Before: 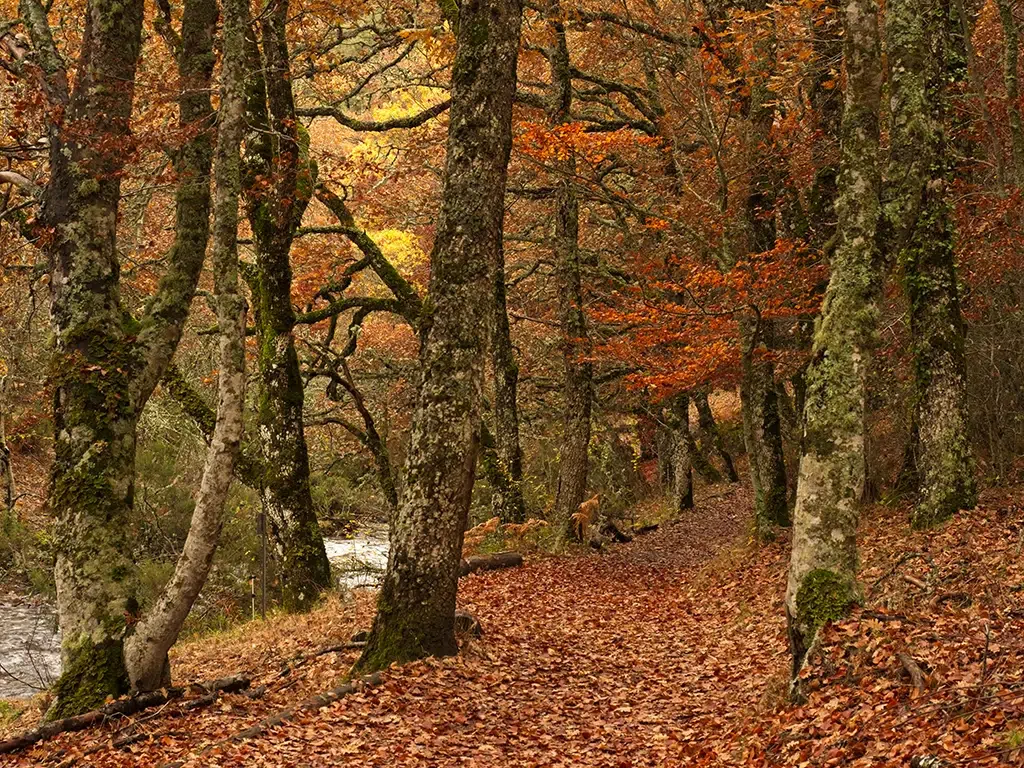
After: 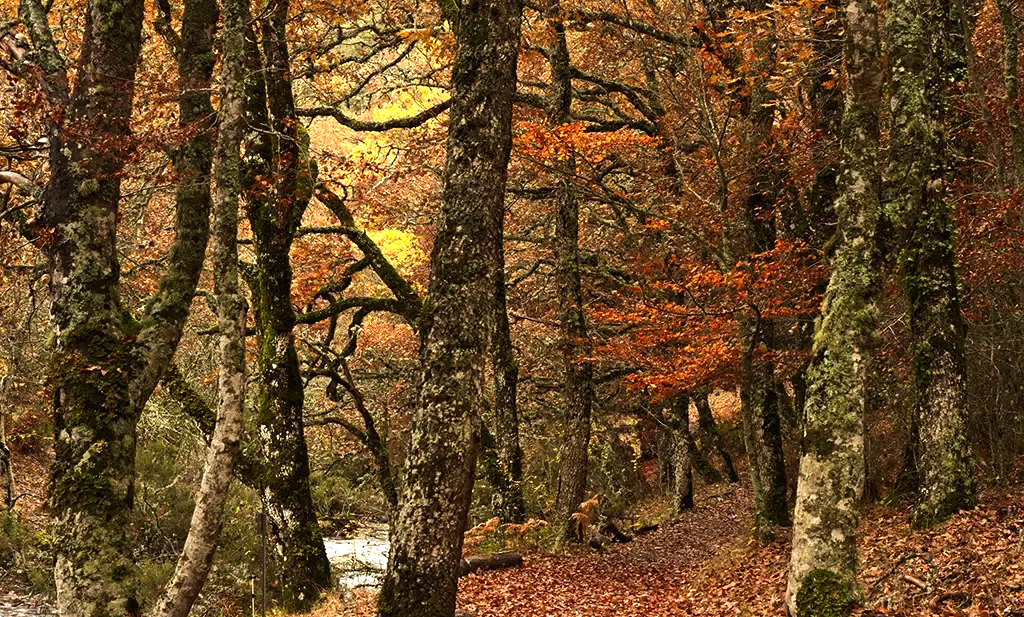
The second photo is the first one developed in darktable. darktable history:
tone equalizer: -8 EV -0.75 EV, -7 EV -0.7 EV, -6 EV -0.6 EV, -5 EV -0.4 EV, -3 EV 0.4 EV, -2 EV 0.6 EV, -1 EV 0.7 EV, +0 EV 0.75 EV, edges refinement/feathering 500, mask exposure compensation -1.57 EV, preserve details no
crop: bottom 19.644%
